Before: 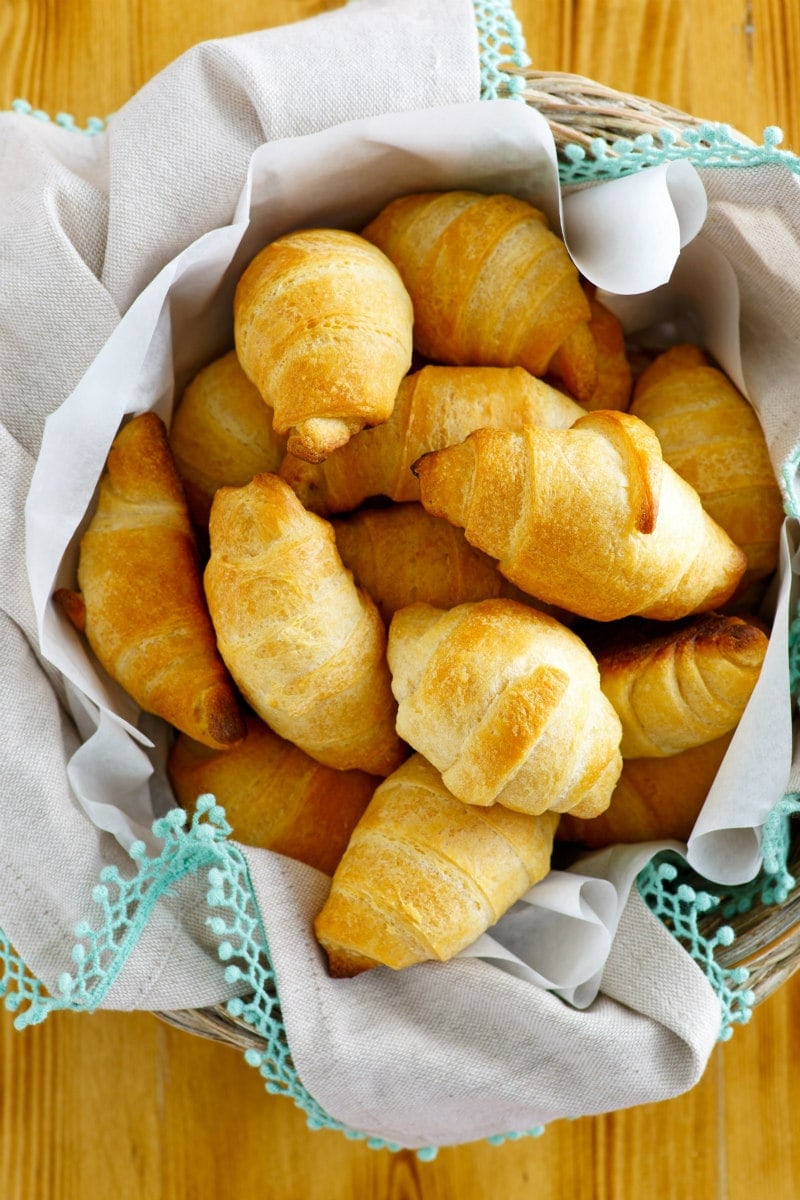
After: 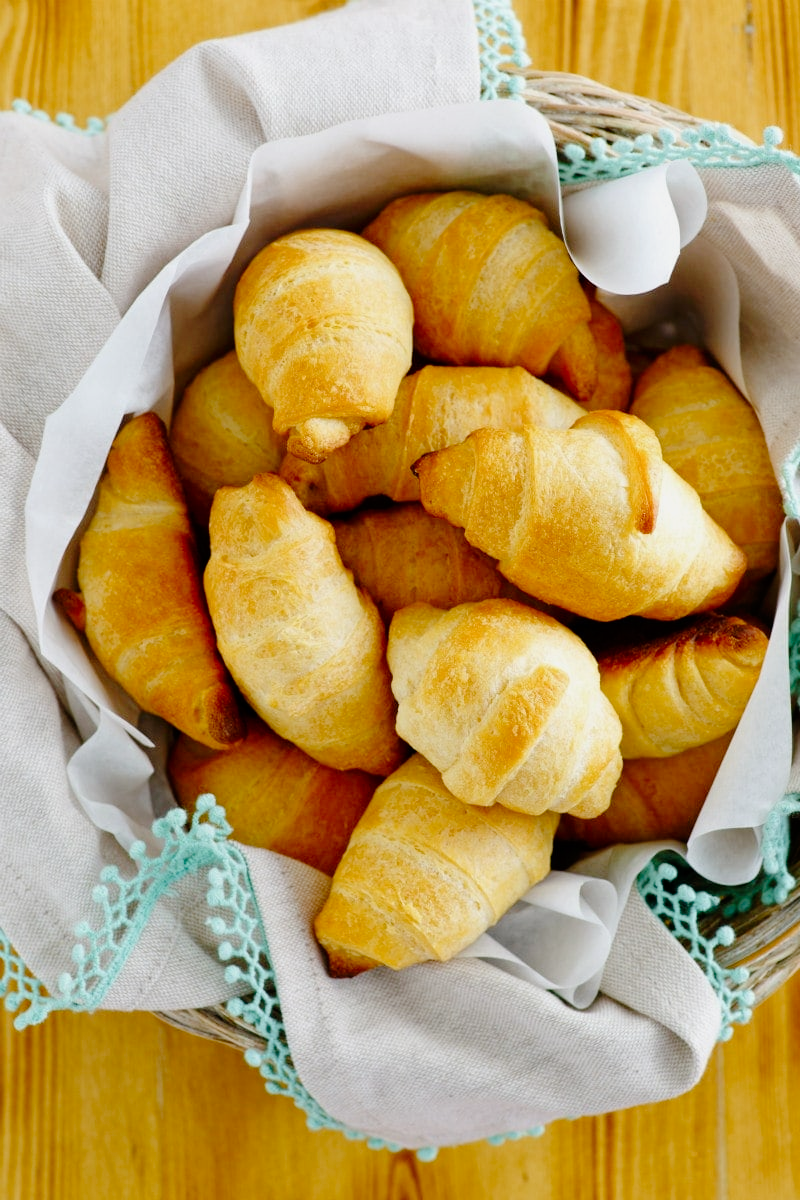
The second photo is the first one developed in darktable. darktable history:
tone curve: curves: ch0 [(0, 0) (0.068, 0.031) (0.175, 0.139) (0.32, 0.345) (0.495, 0.544) (0.748, 0.762) (0.993, 0.954)]; ch1 [(0, 0) (0.294, 0.184) (0.34, 0.303) (0.371, 0.344) (0.441, 0.408) (0.477, 0.474) (0.499, 0.5) (0.529, 0.523) (0.677, 0.762) (1, 1)]; ch2 [(0, 0) (0.431, 0.419) (0.495, 0.502) (0.524, 0.534) (0.557, 0.56) (0.634, 0.654) (0.728, 0.722) (1, 1)], preserve colors none
